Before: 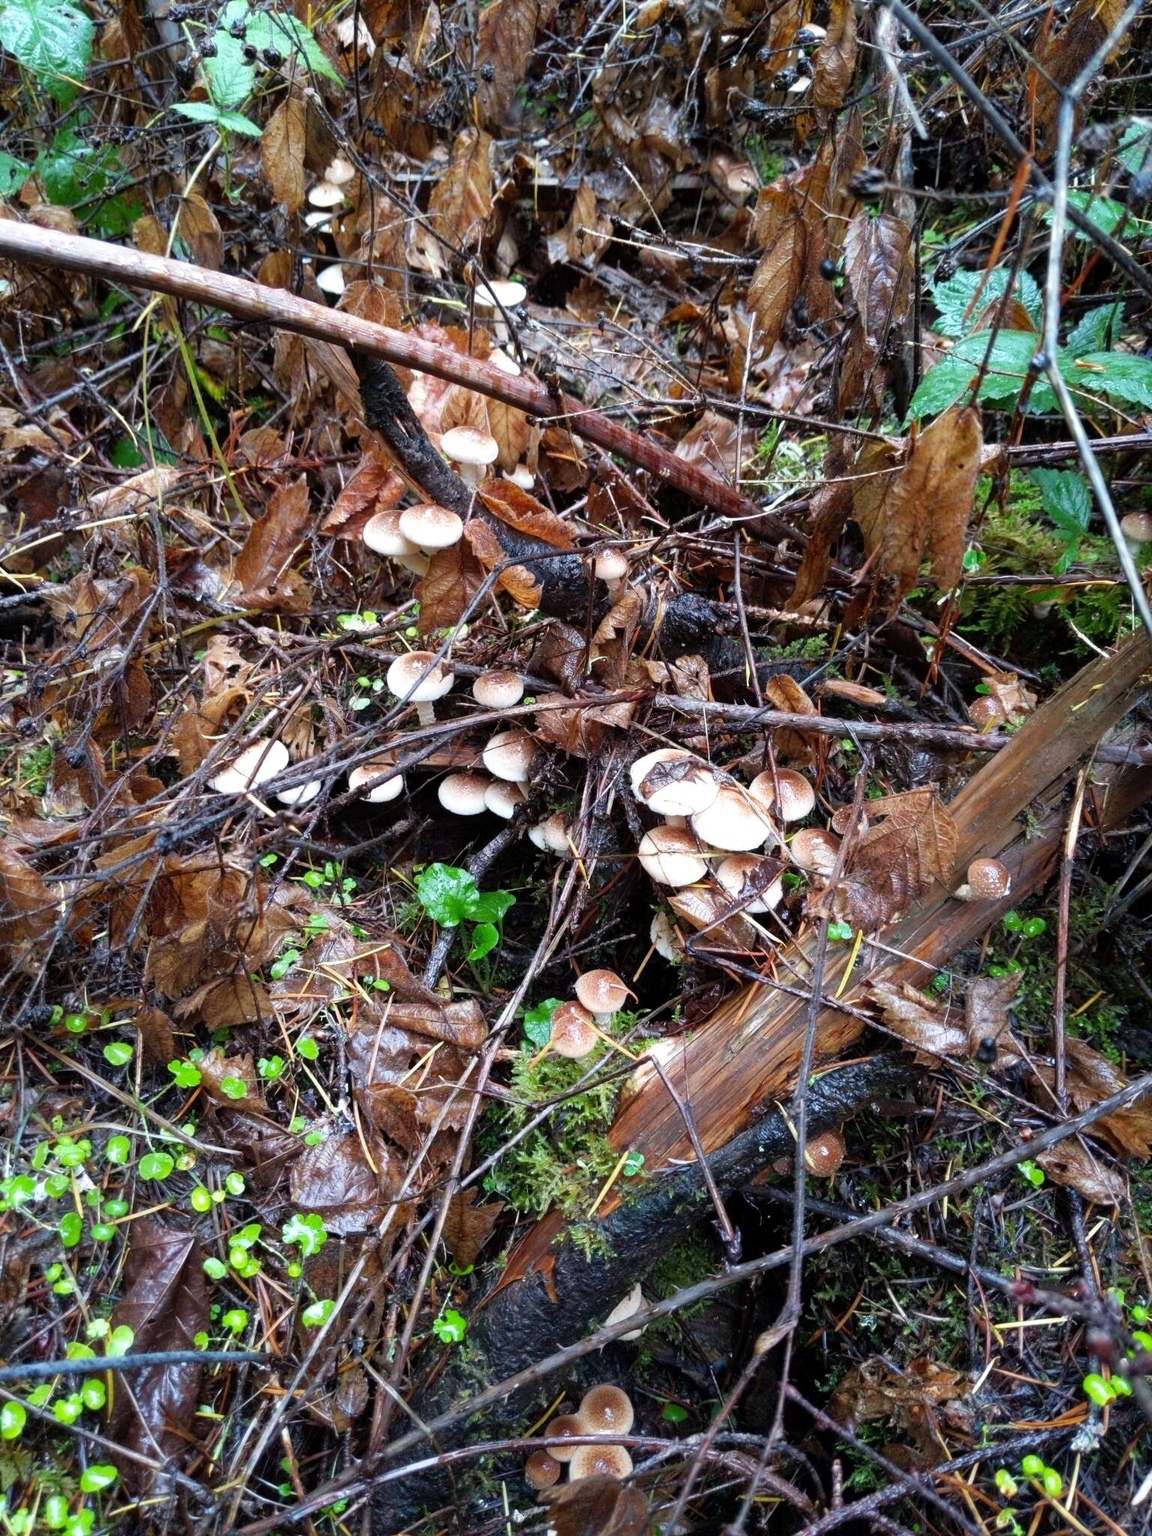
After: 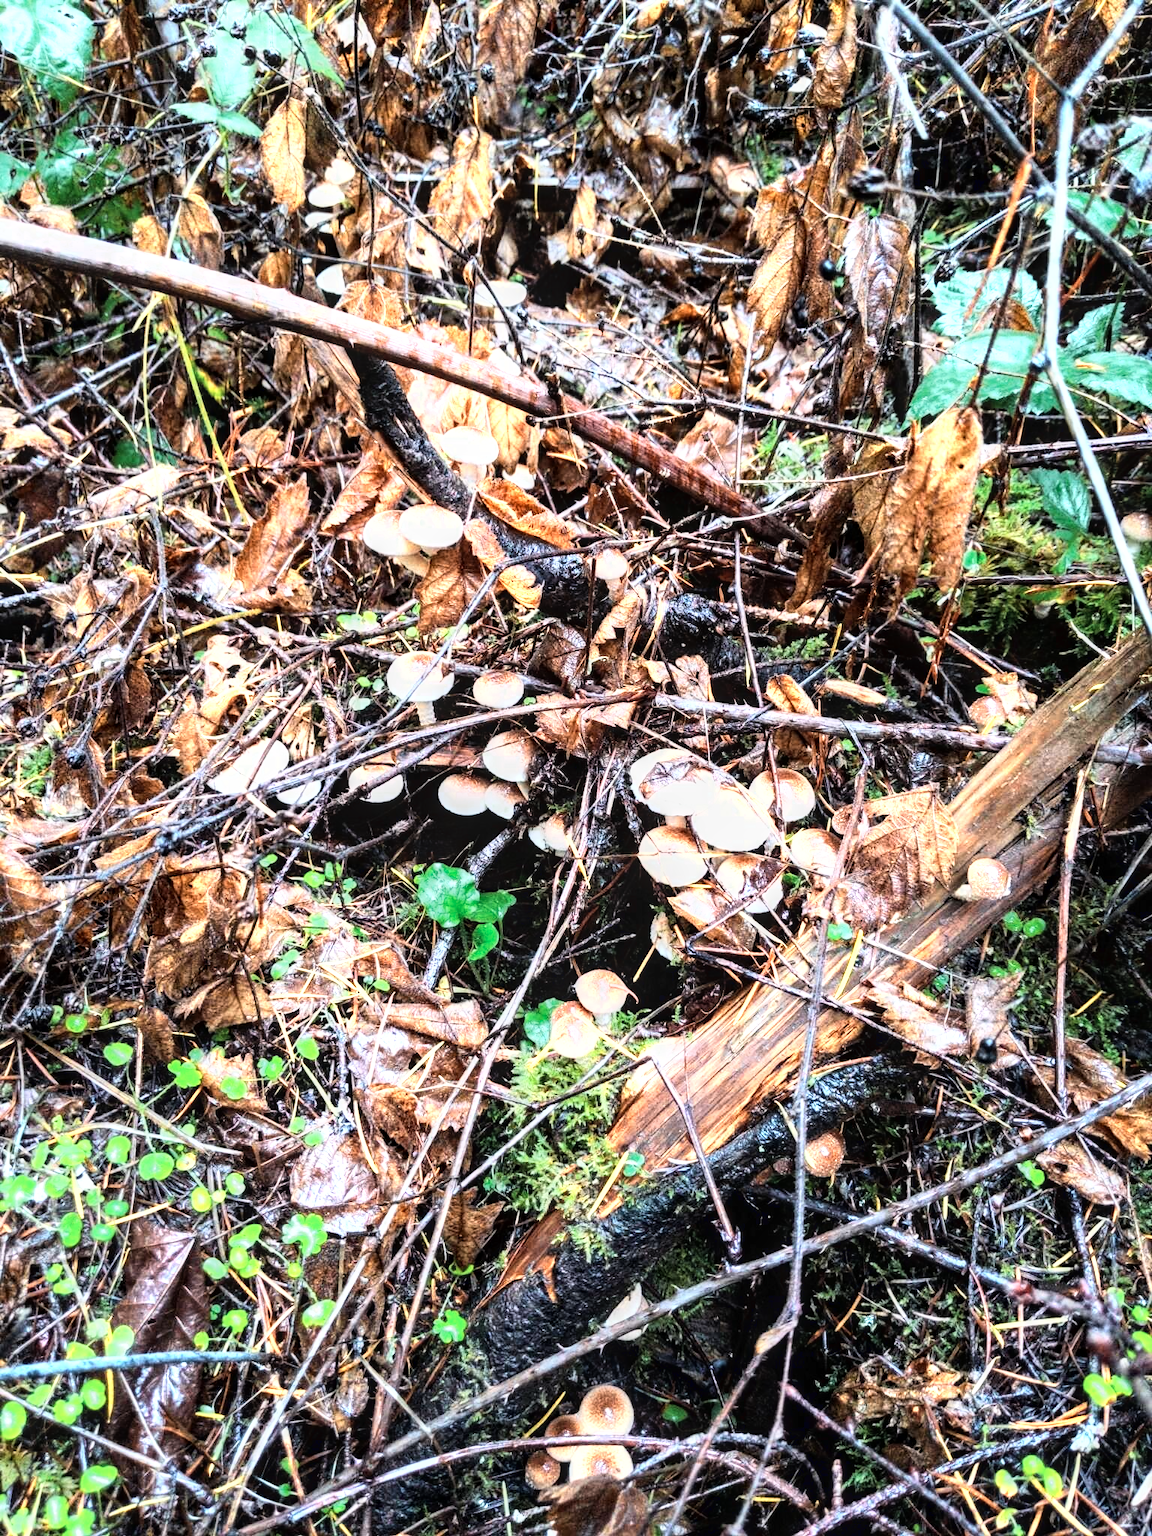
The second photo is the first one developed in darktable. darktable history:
base curve: curves: ch0 [(0, 0) (0.007, 0.004) (0.027, 0.03) (0.046, 0.07) (0.207, 0.54) (0.442, 0.872) (0.673, 0.972) (1, 1)]
local contrast: on, module defaults
color zones: curves: ch0 [(0.018, 0.548) (0.197, 0.654) (0.425, 0.447) (0.605, 0.658) (0.732, 0.579)]; ch1 [(0.105, 0.531) (0.224, 0.531) (0.386, 0.39) (0.618, 0.456) (0.732, 0.456) (0.956, 0.421)]; ch2 [(0.039, 0.583) (0.215, 0.465) (0.399, 0.544) (0.465, 0.548) (0.614, 0.447) (0.724, 0.43) (0.882, 0.623) (0.956, 0.632)]
